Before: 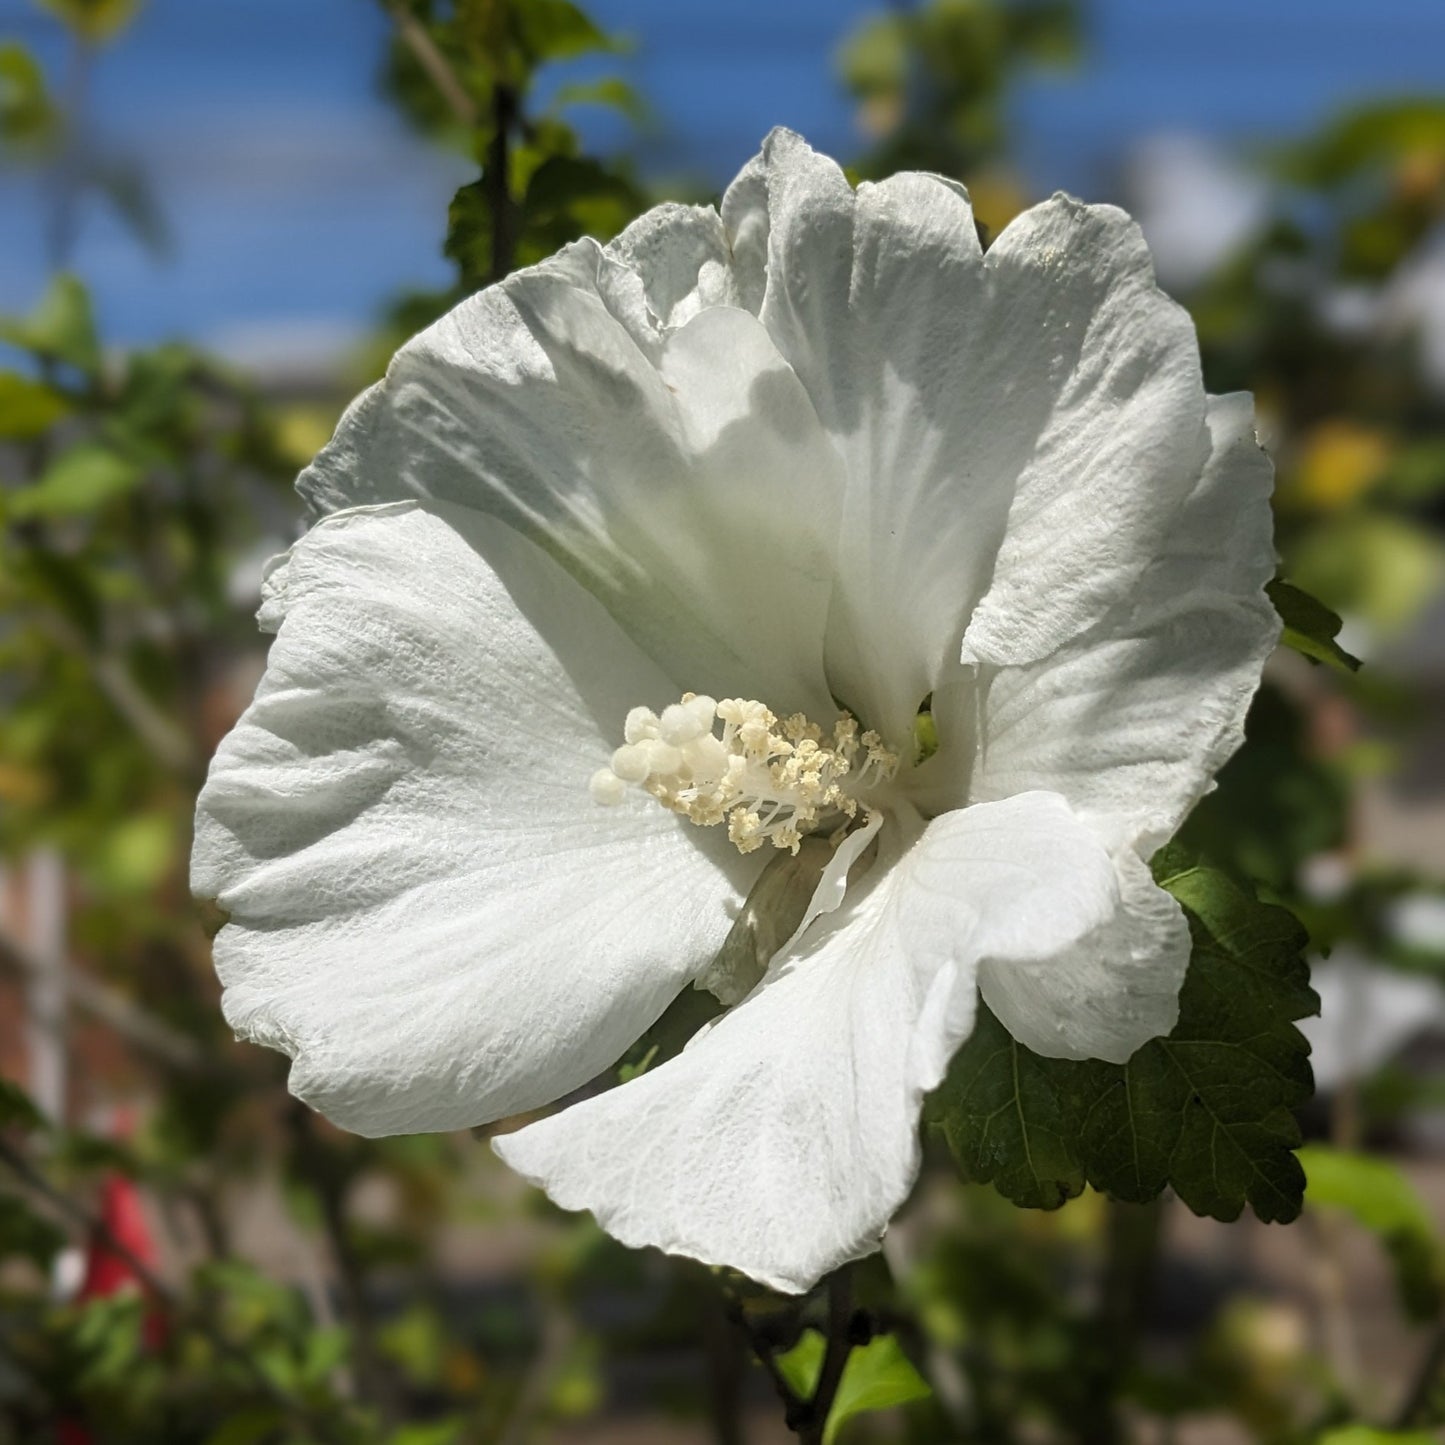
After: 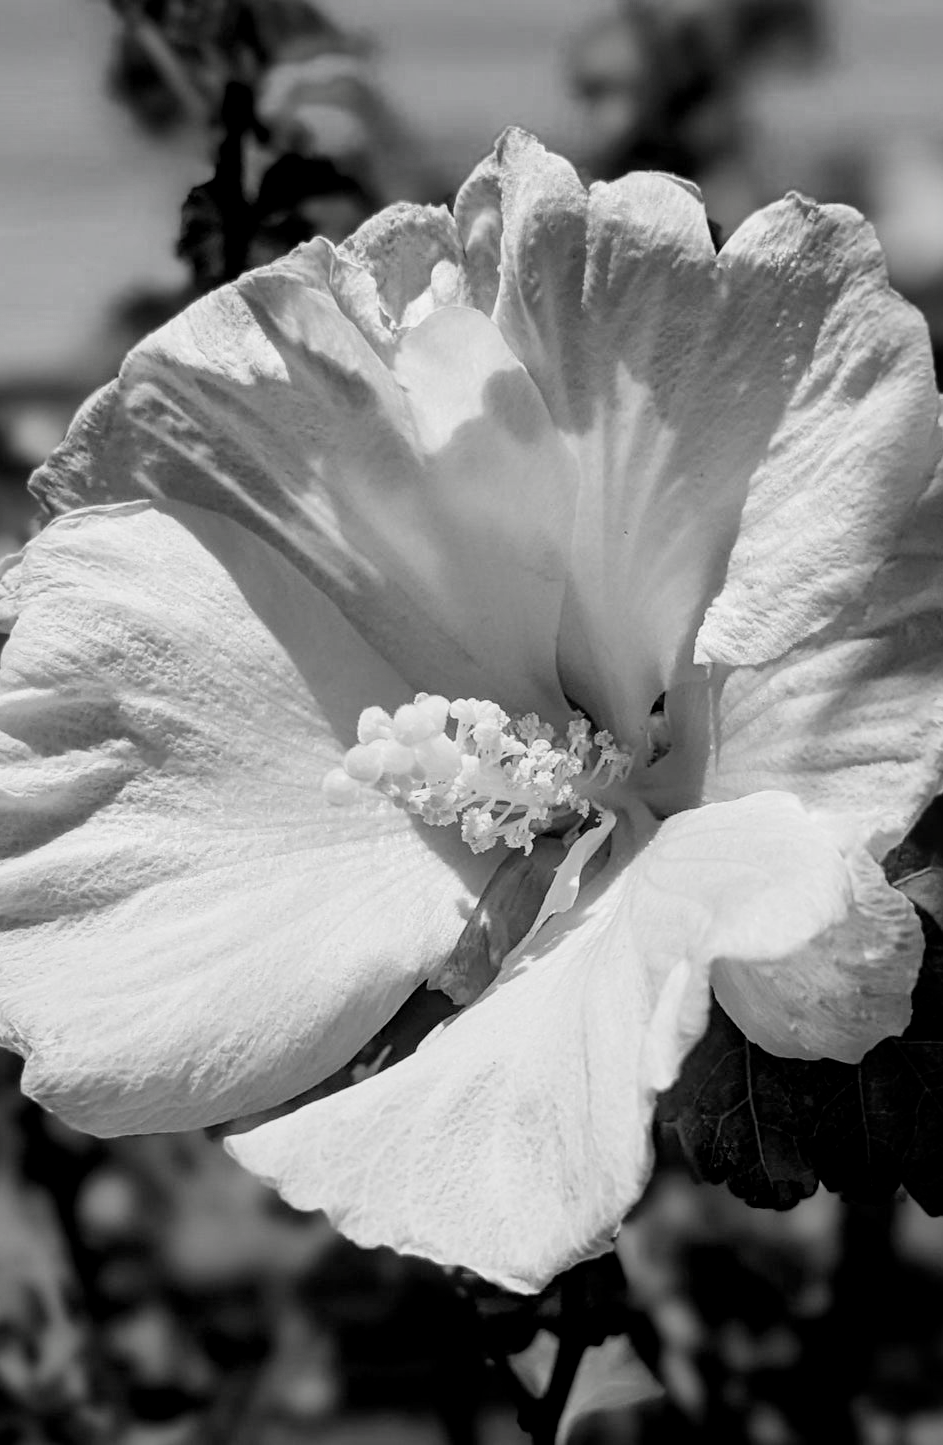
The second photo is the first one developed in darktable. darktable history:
filmic rgb: black relative exposure -5.04 EV, white relative exposure 3.53 EV, hardness 3.16, contrast 1.196, highlights saturation mix -48.6%, color science v4 (2020)
crop and rotate: left 18.527%, right 16.156%
local contrast: mode bilateral grid, contrast 20, coarseness 51, detail 140%, midtone range 0.2
